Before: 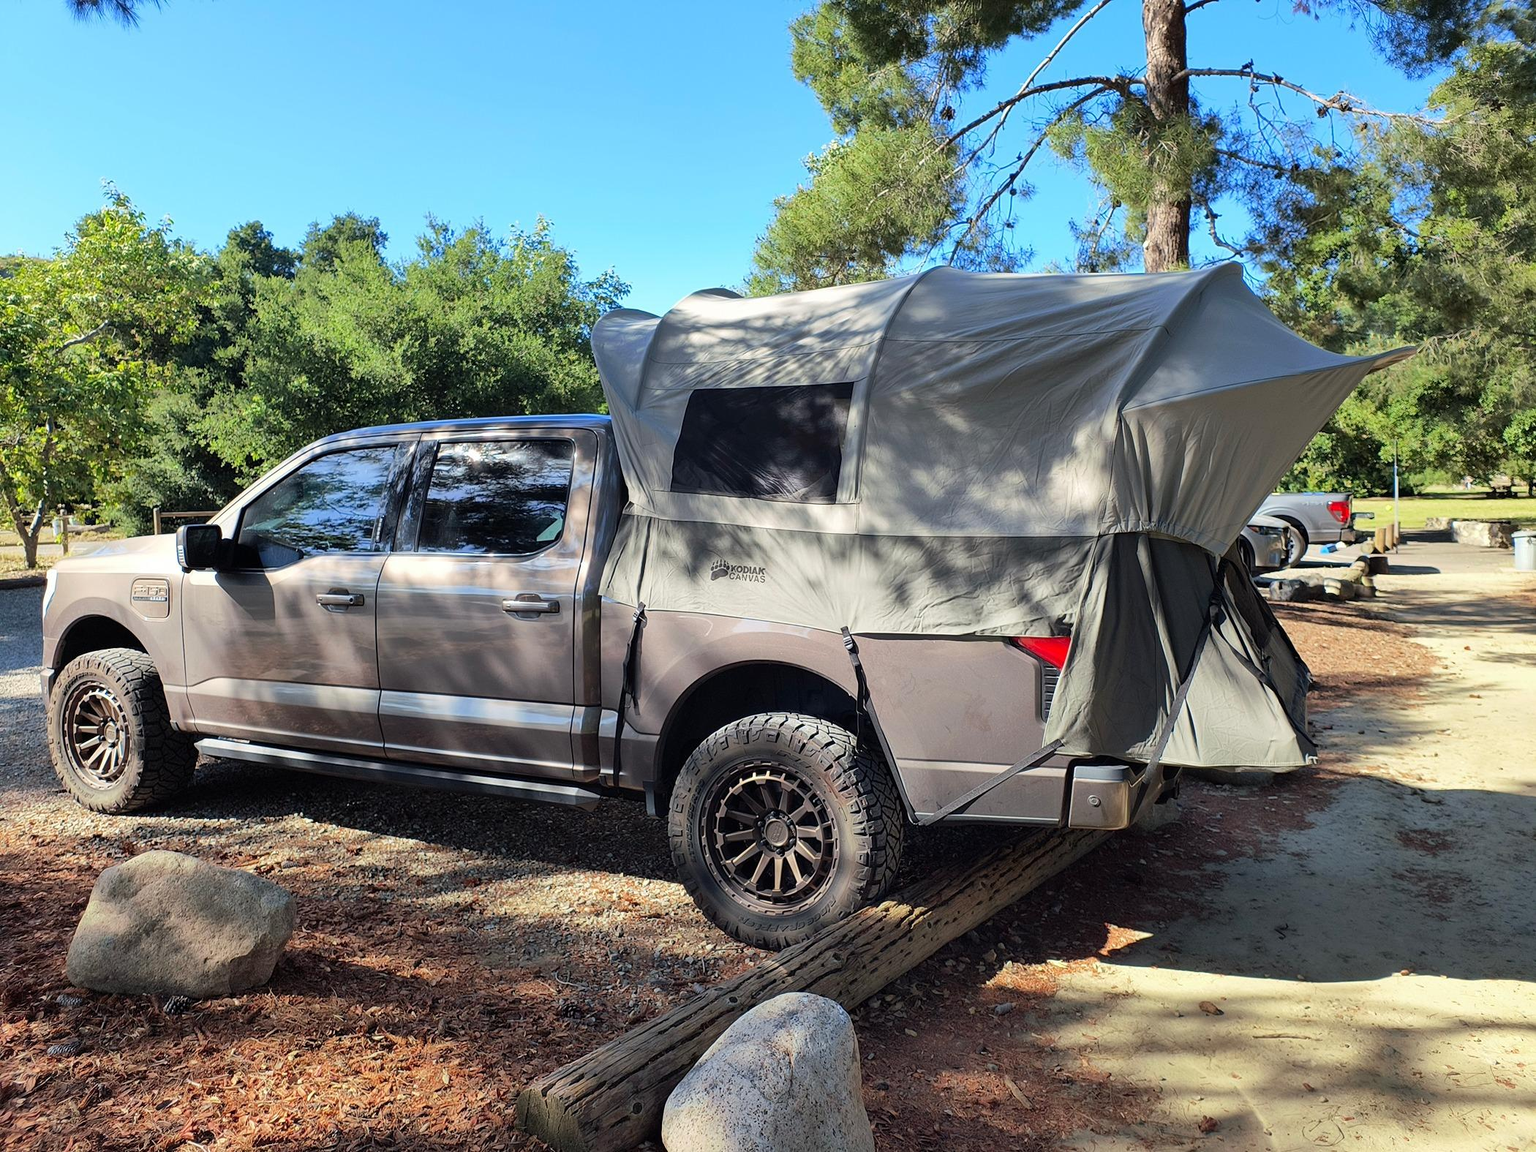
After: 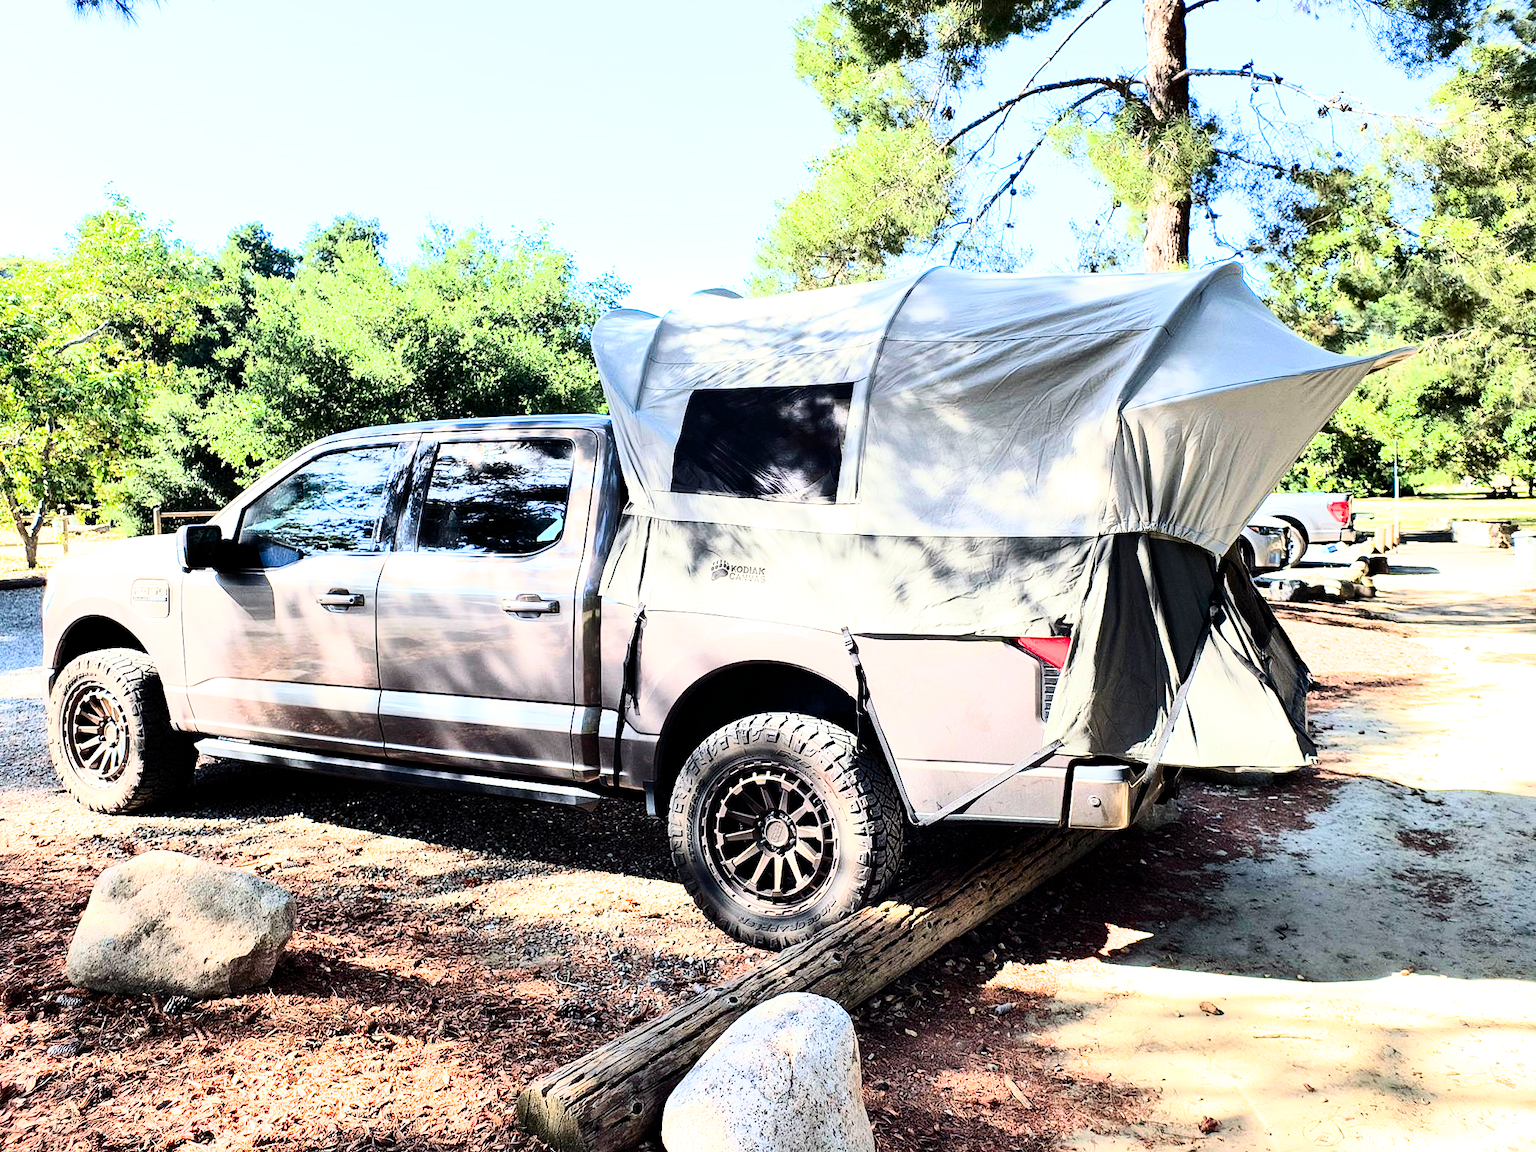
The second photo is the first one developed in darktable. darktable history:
exposure: black level correction 0, exposure 1.455 EV, compensate exposure bias true, compensate highlight preservation false
contrast brightness saturation: contrast 0.397, brightness 0.055, saturation 0.26
filmic rgb: black relative exposure -5.11 EV, white relative exposure 3.49 EV, threshold 3.06 EV, hardness 3.19, contrast 1.186, highlights saturation mix -30.68%, iterations of high-quality reconstruction 10, enable highlight reconstruction true
